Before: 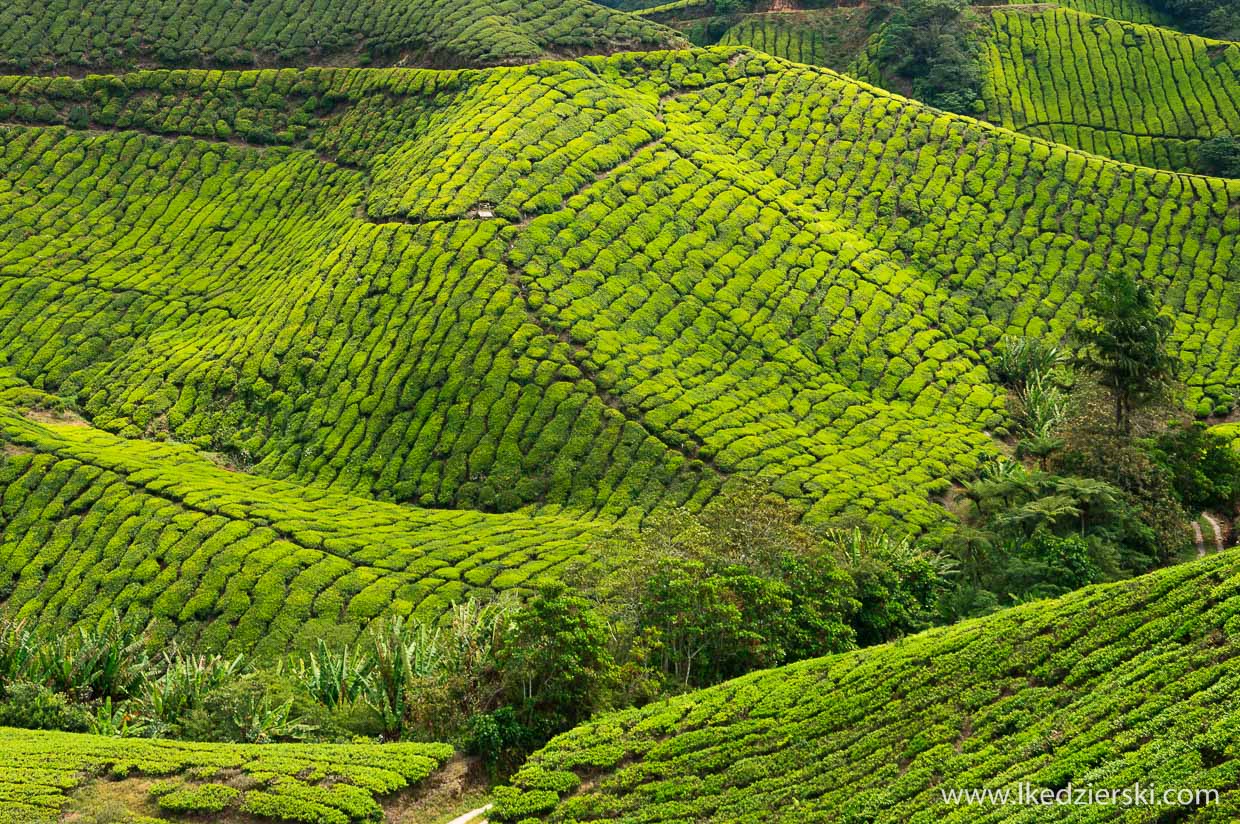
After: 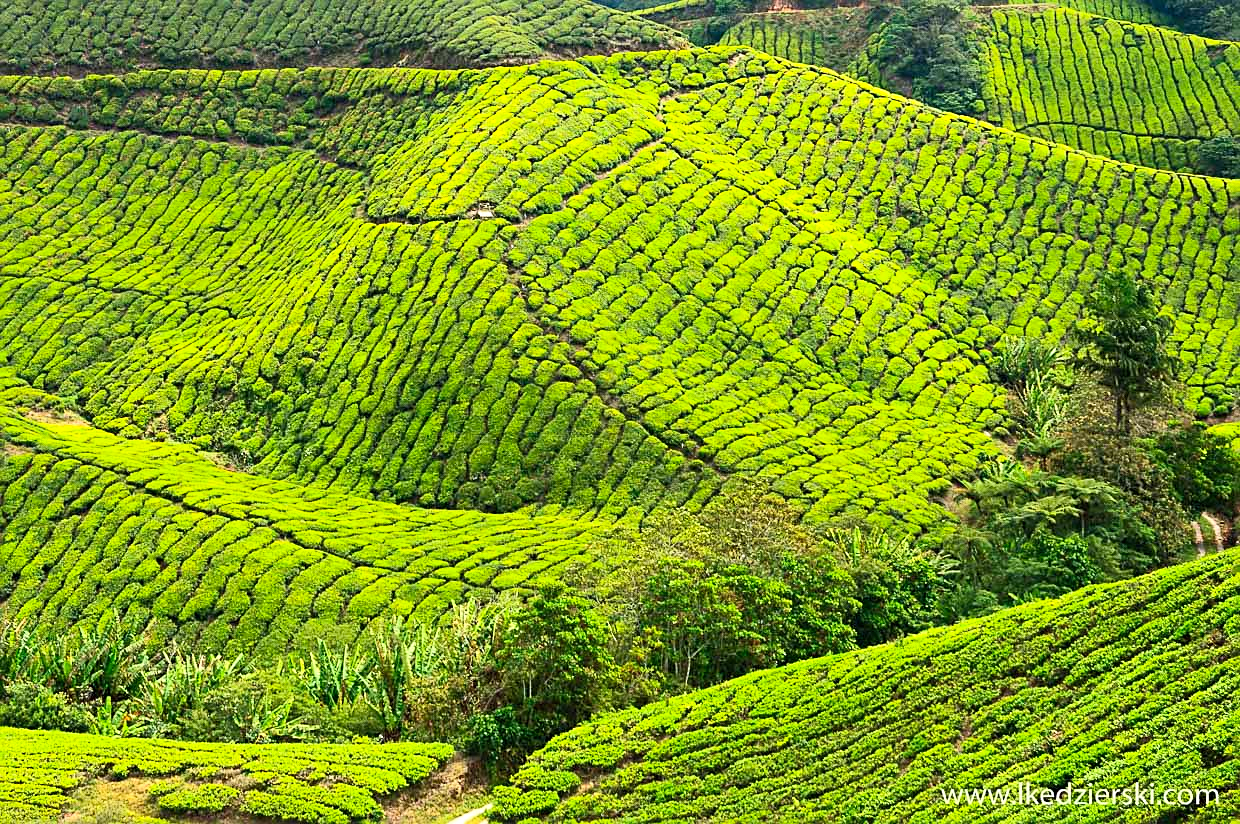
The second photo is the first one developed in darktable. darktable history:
sharpen: on, module defaults
contrast brightness saturation: contrast 0.204, brightness 0.158, saturation 0.219
exposure: exposure 0.296 EV, compensate highlight preservation false
